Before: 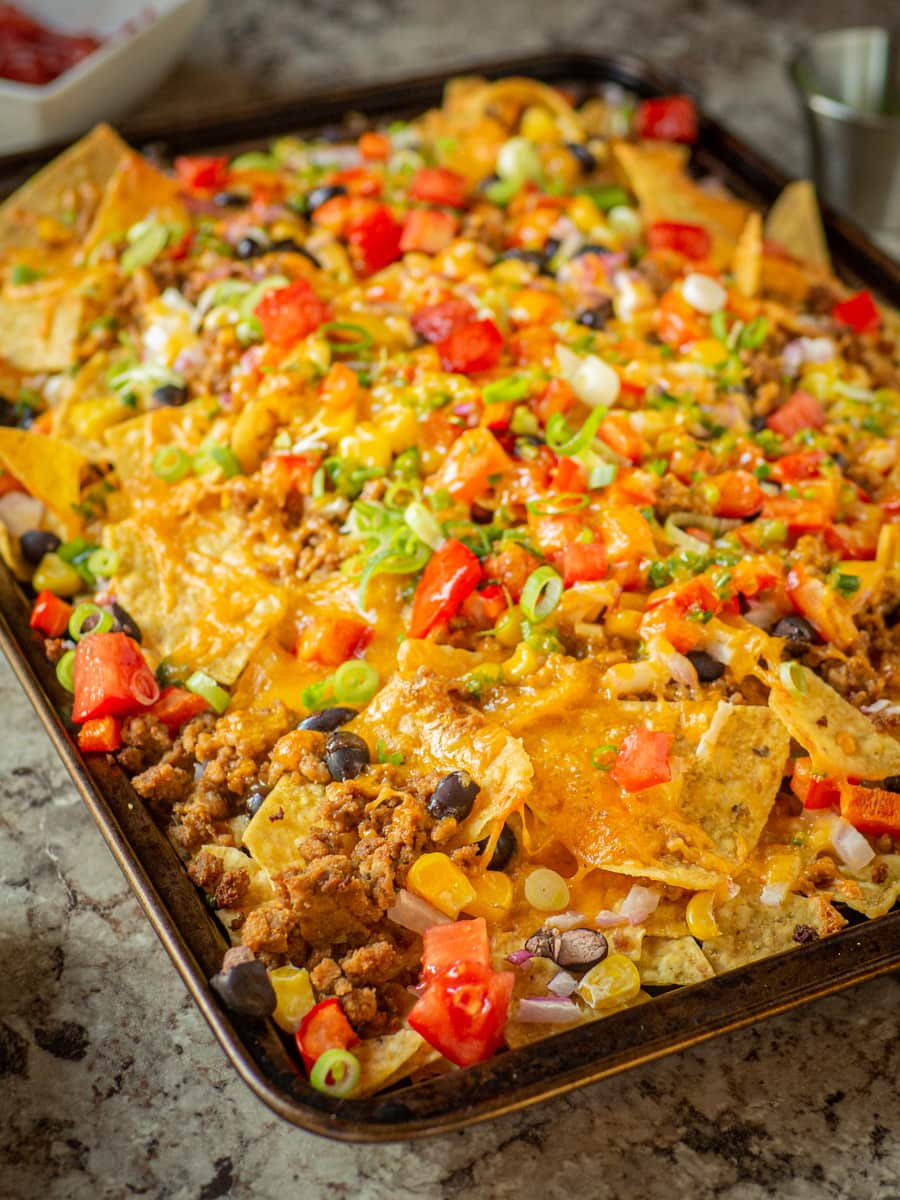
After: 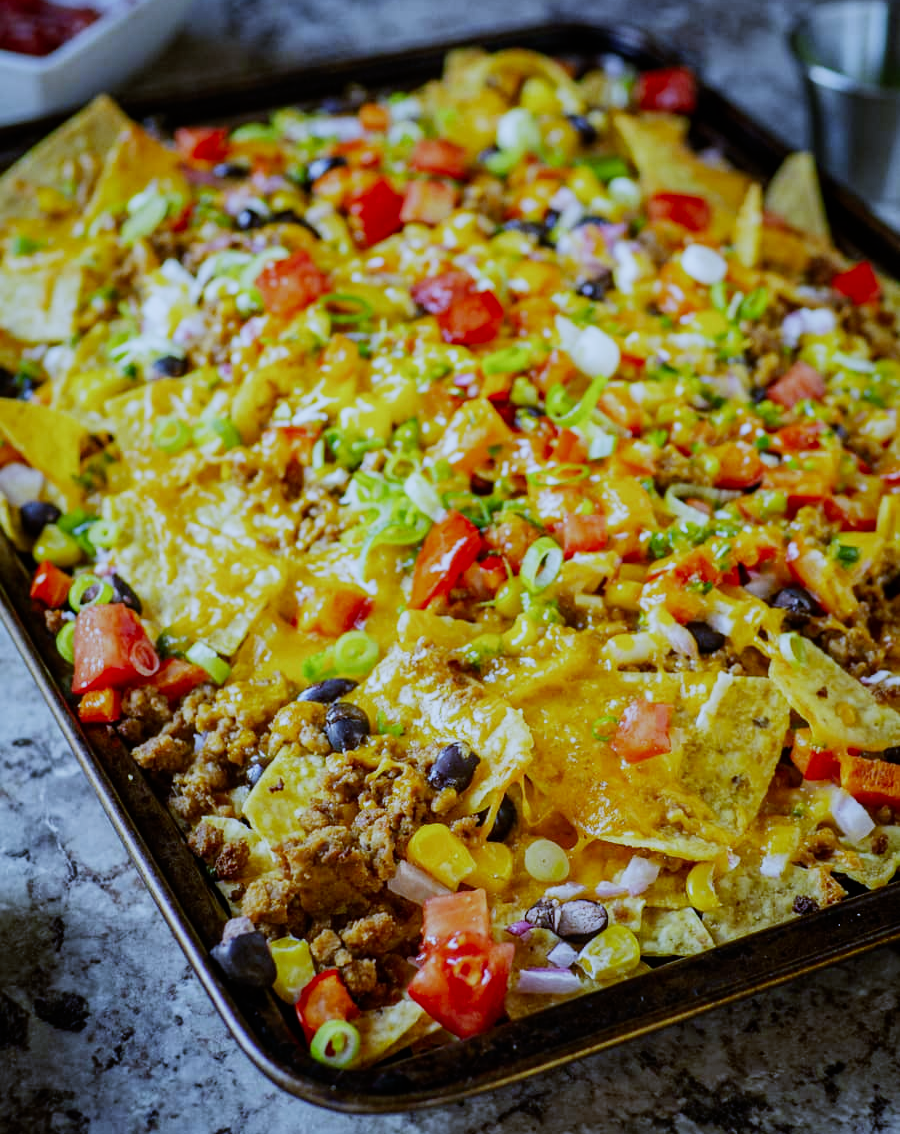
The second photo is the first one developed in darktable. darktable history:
sigmoid: skew -0.2, preserve hue 0%, red attenuation 0.1, red rotation 0.035, green attenuation 0.1, green rotation -0.017, blue attenuation 0.15, blue rotation -0.052, base primaries Rec2020
crop and rotate: top 2.479%, bottom 3.018%
exposure: black level correction 0.001, compensate highlight preservation false
white balance: red 0.766, blue 1.537
